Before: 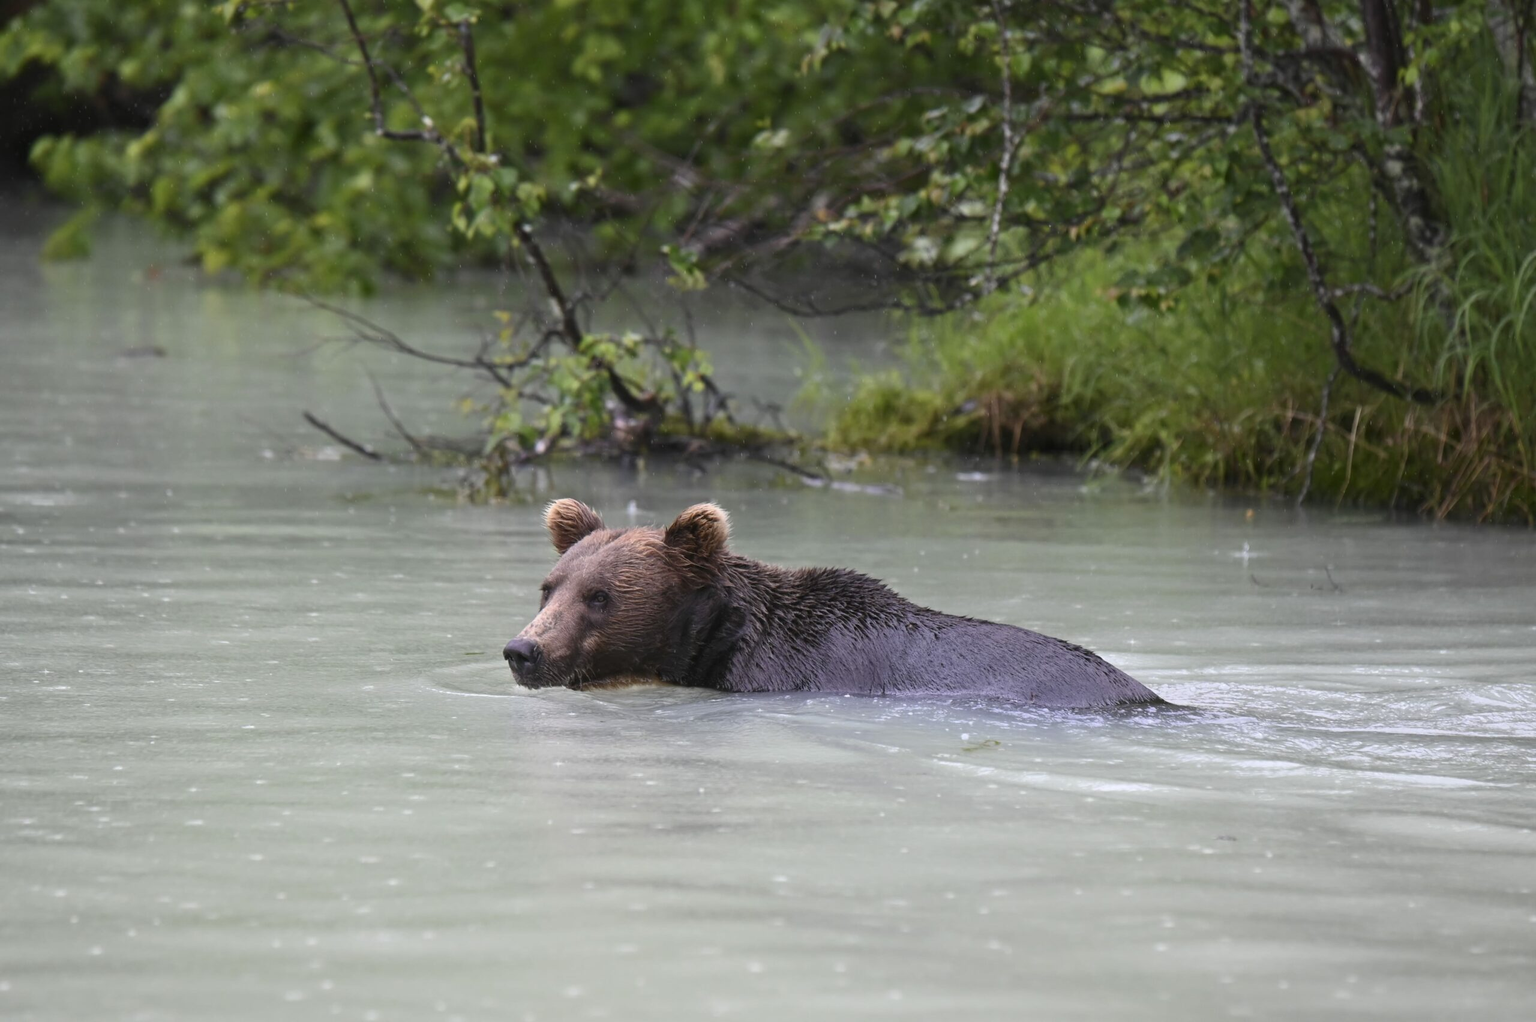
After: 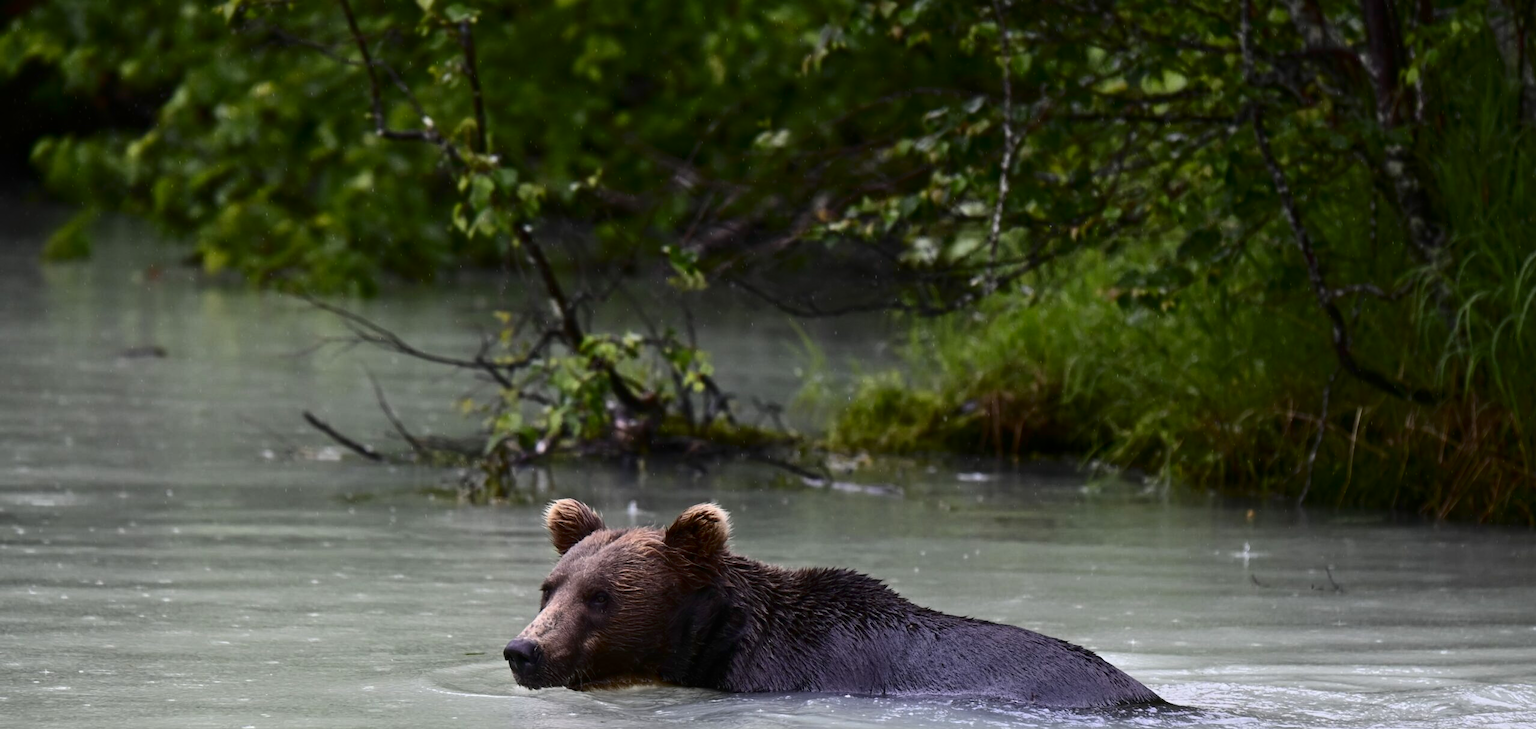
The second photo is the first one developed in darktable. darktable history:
contrast brightness saturation: contrast 0.19, brightness -0.24, saturation 0.11
crop: bottom 28.576%
